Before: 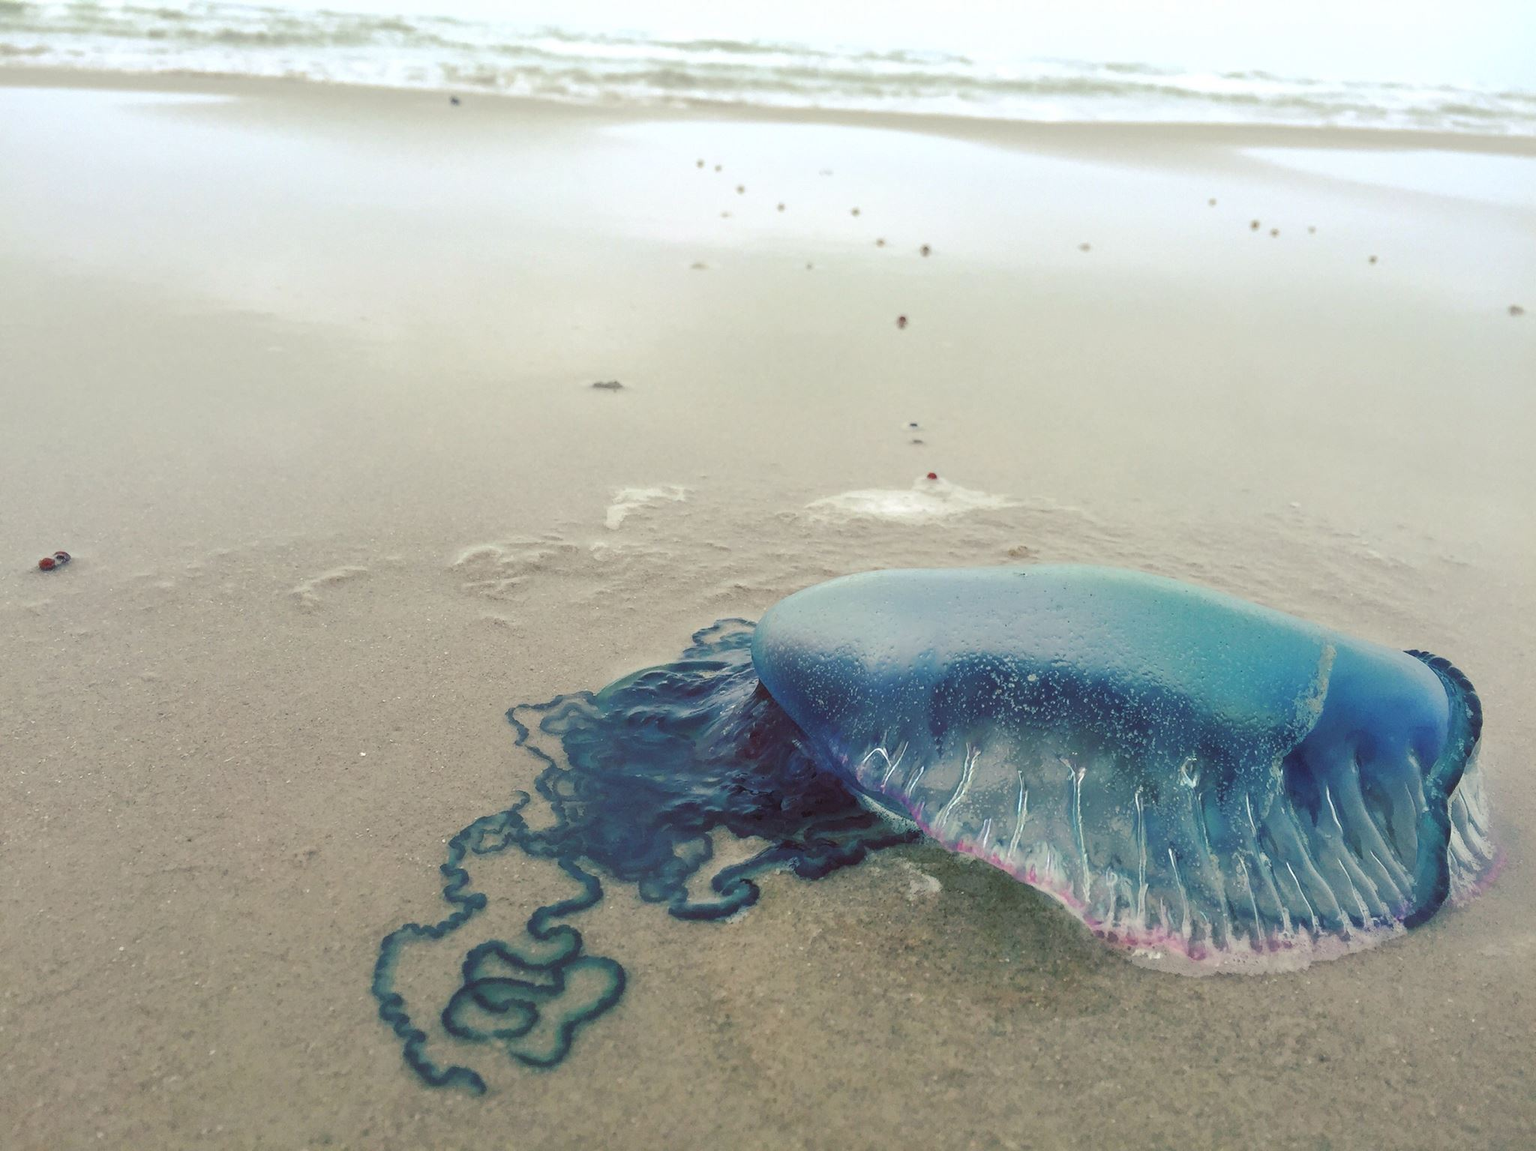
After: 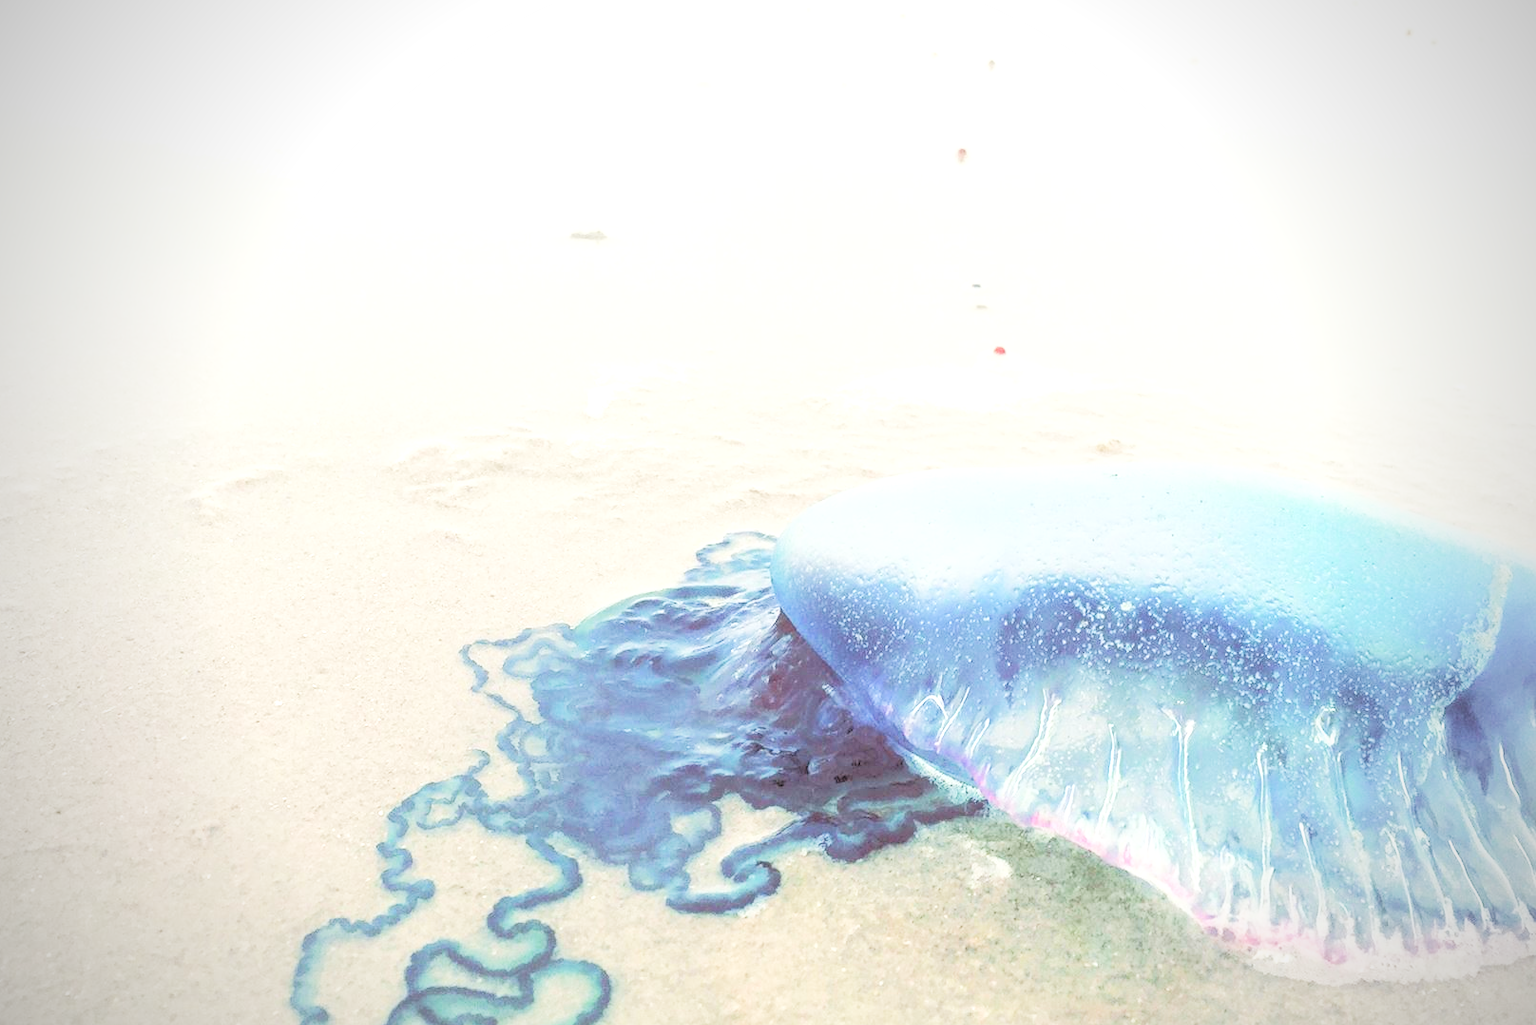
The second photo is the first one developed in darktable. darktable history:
levels: levels [0, 0.492, 0.984]
vignetting: fall-off start 71.89%, brightness -0.468, unbound false
contrast brightness saturation: brightness 0.14
tone equalizer: -8 EV -1.83 EV, -7 EV -1.13 EV, -6 EV -1.61 EV, edges refinement/feathering 500, mask exposure compensation -1.57 EV, preserve details no
exposure: black level correction 0, exposure 2.113 EV, compensate highlight preservation false
crop: left 9.353%, top 17.388%, right 11.156%, bottom 12.303%
filmic rgb: black relative exposure -5.05 EV, white relative exposure 4 EV, threshold 3 EV, hardness 2.9, contrast 1.19, highlights saturation mix -31.41%, enable highlight reconstruction true
